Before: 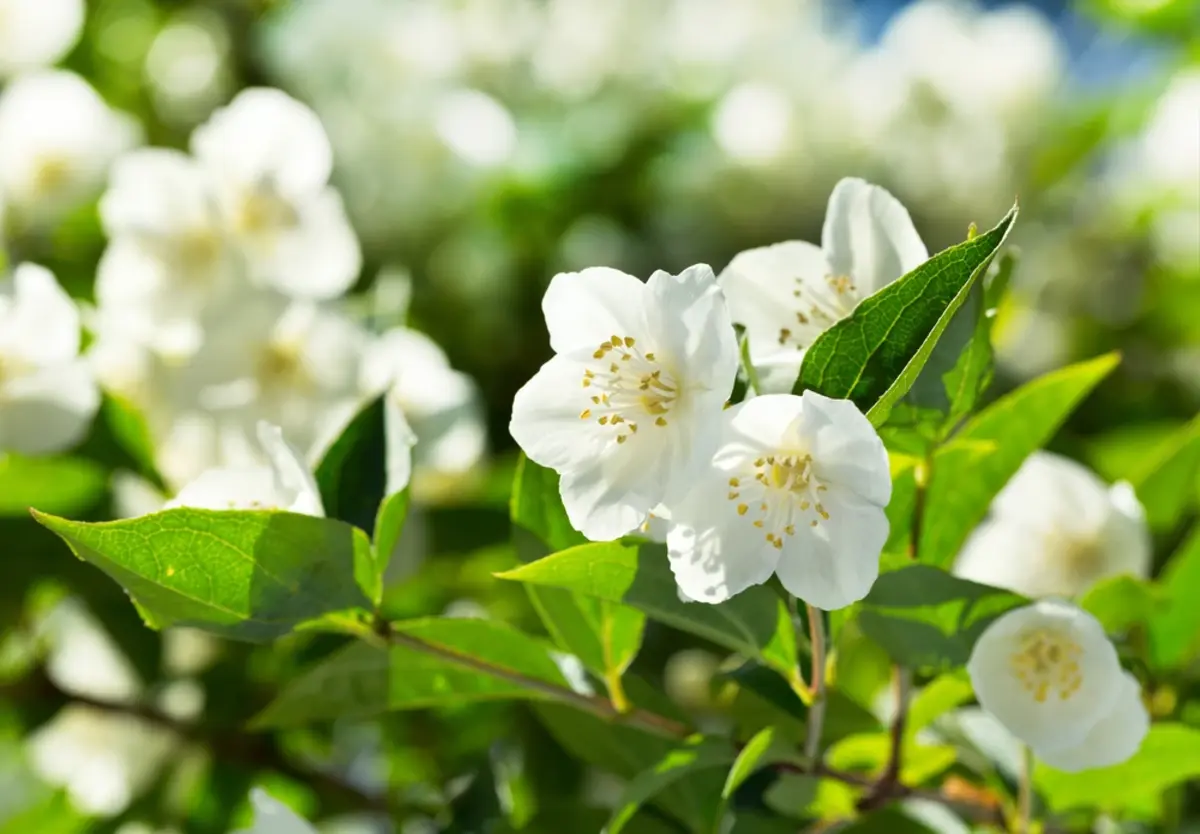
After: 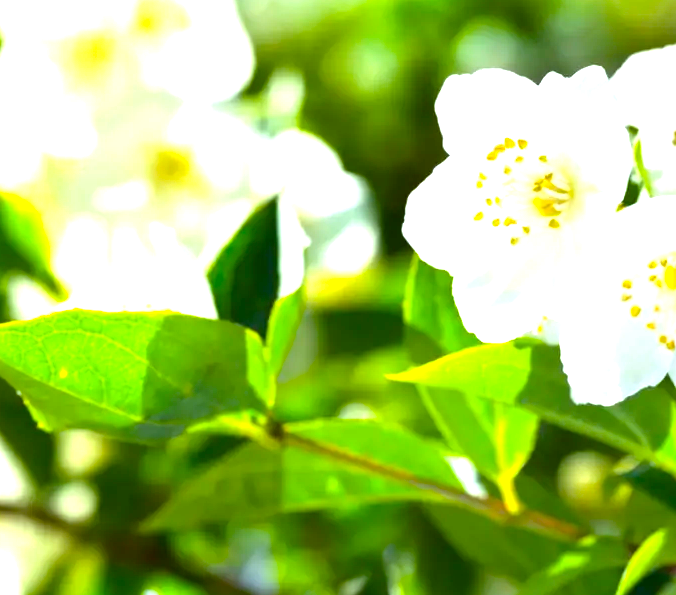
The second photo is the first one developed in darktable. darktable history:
tone equalizer: on, module defaults
color calibration: illuminant as shot in camera, x 0.358, y 0.373, temperature 4628.91 K
color balance rgb: linear chroma grading › global chroma 15%, perceptual saturation grading › global saturation 30%
crop: left 8.966%, top 23.852%, right 34.699%, bottom 4.703%
white balance: emerald 1
exposure: exposure 1.25 EV, compensate exposure bias true, compensate highlight preservation false
